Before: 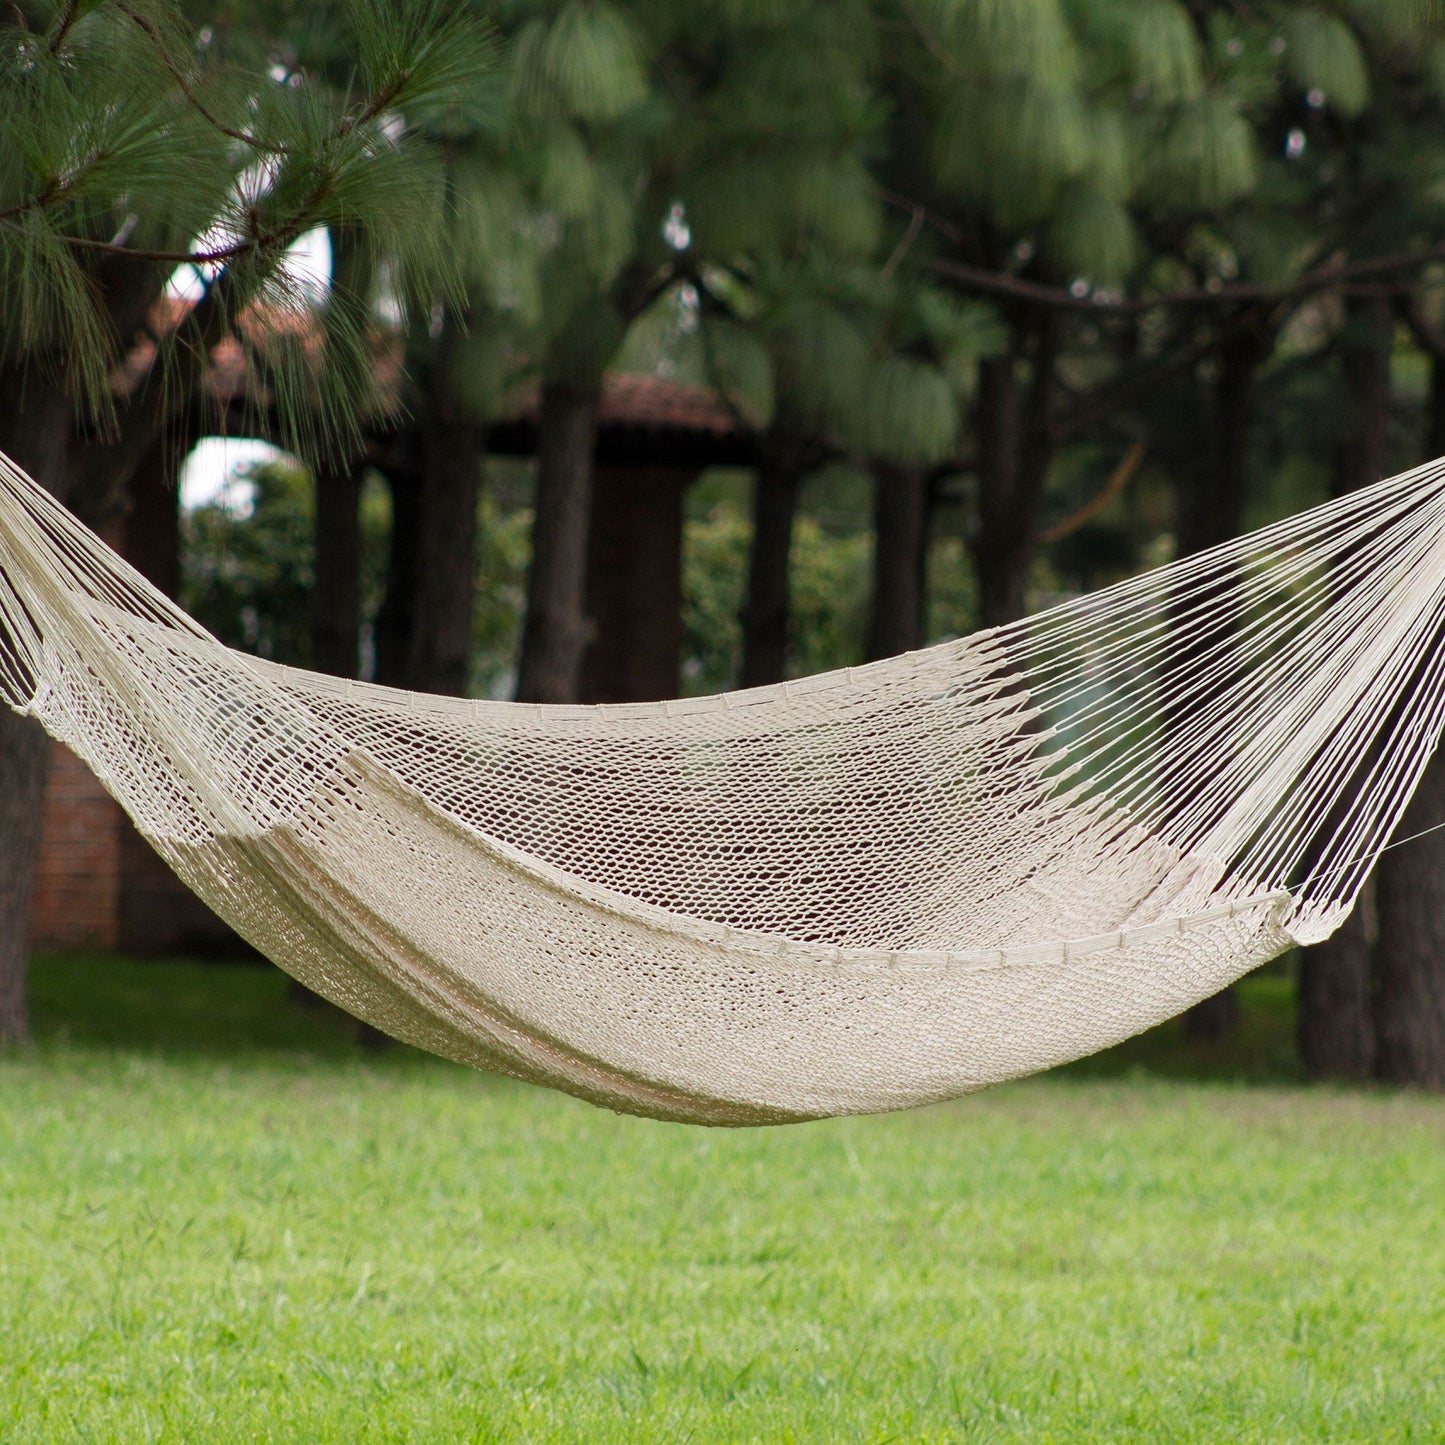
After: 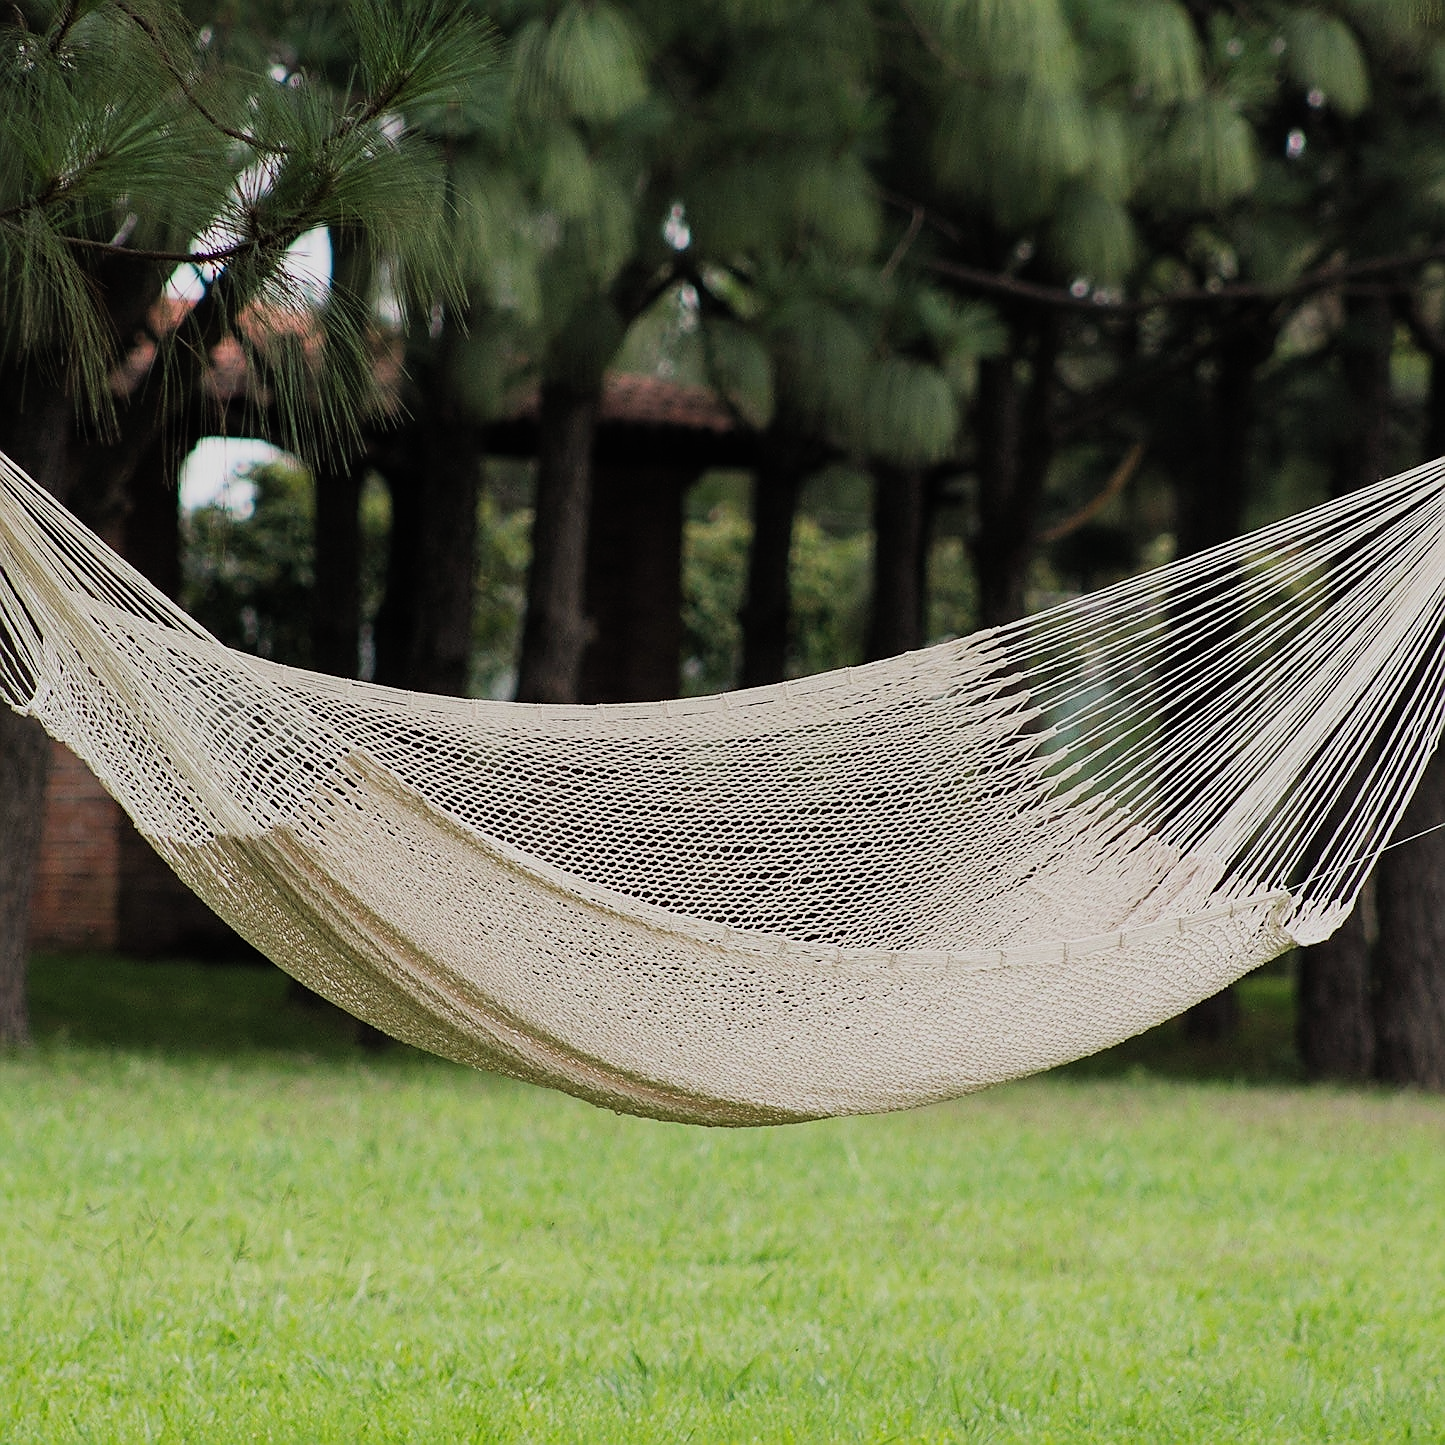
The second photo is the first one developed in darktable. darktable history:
exposure: black level correction -0.007, exposure 0.071 EV, compensate exposure bias true, compensate highlight preservation false
sharpen: radius 1.356, amount 1.262, threshold 0.642
filmic rgb: middle gray luminance 28.82%, black relative exposure -10.22 EV, white relative exposure 5.48 EV, target black luminance 0%, hardness 3.96, latitude 1.57%, contrast 1.126, highlights saturation mix 4.75%, shadows ↔ highlights balance 15.53%
